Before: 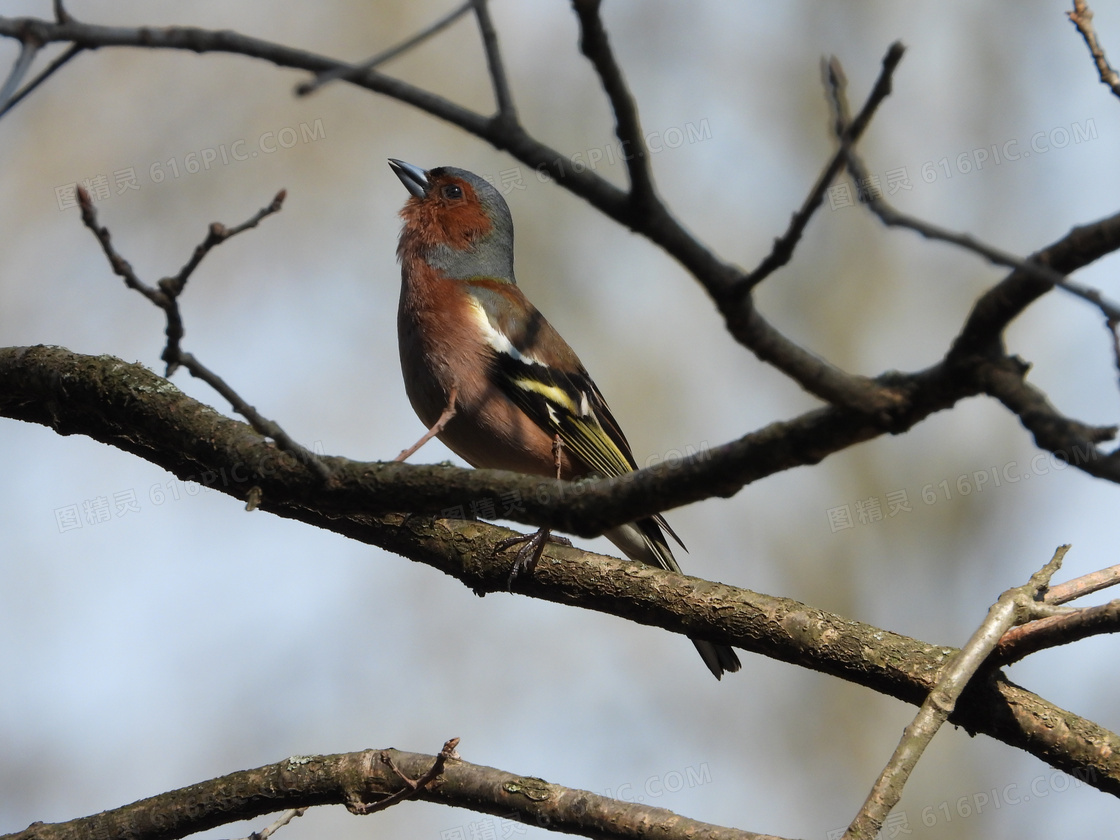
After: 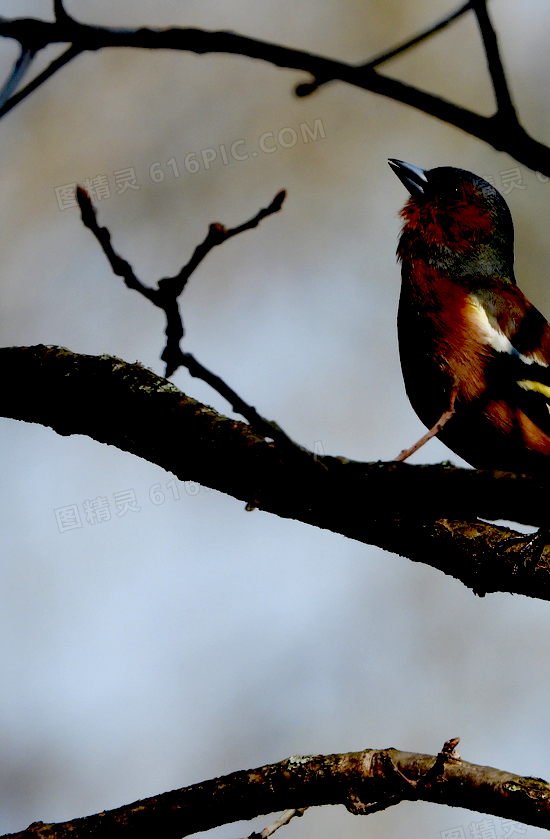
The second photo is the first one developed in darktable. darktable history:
exposure: black level correction 0.1, exposure -0.092 EV, compensate highlight preservation false
crop and rotate: left 0%, top 0%, right 50.845%
